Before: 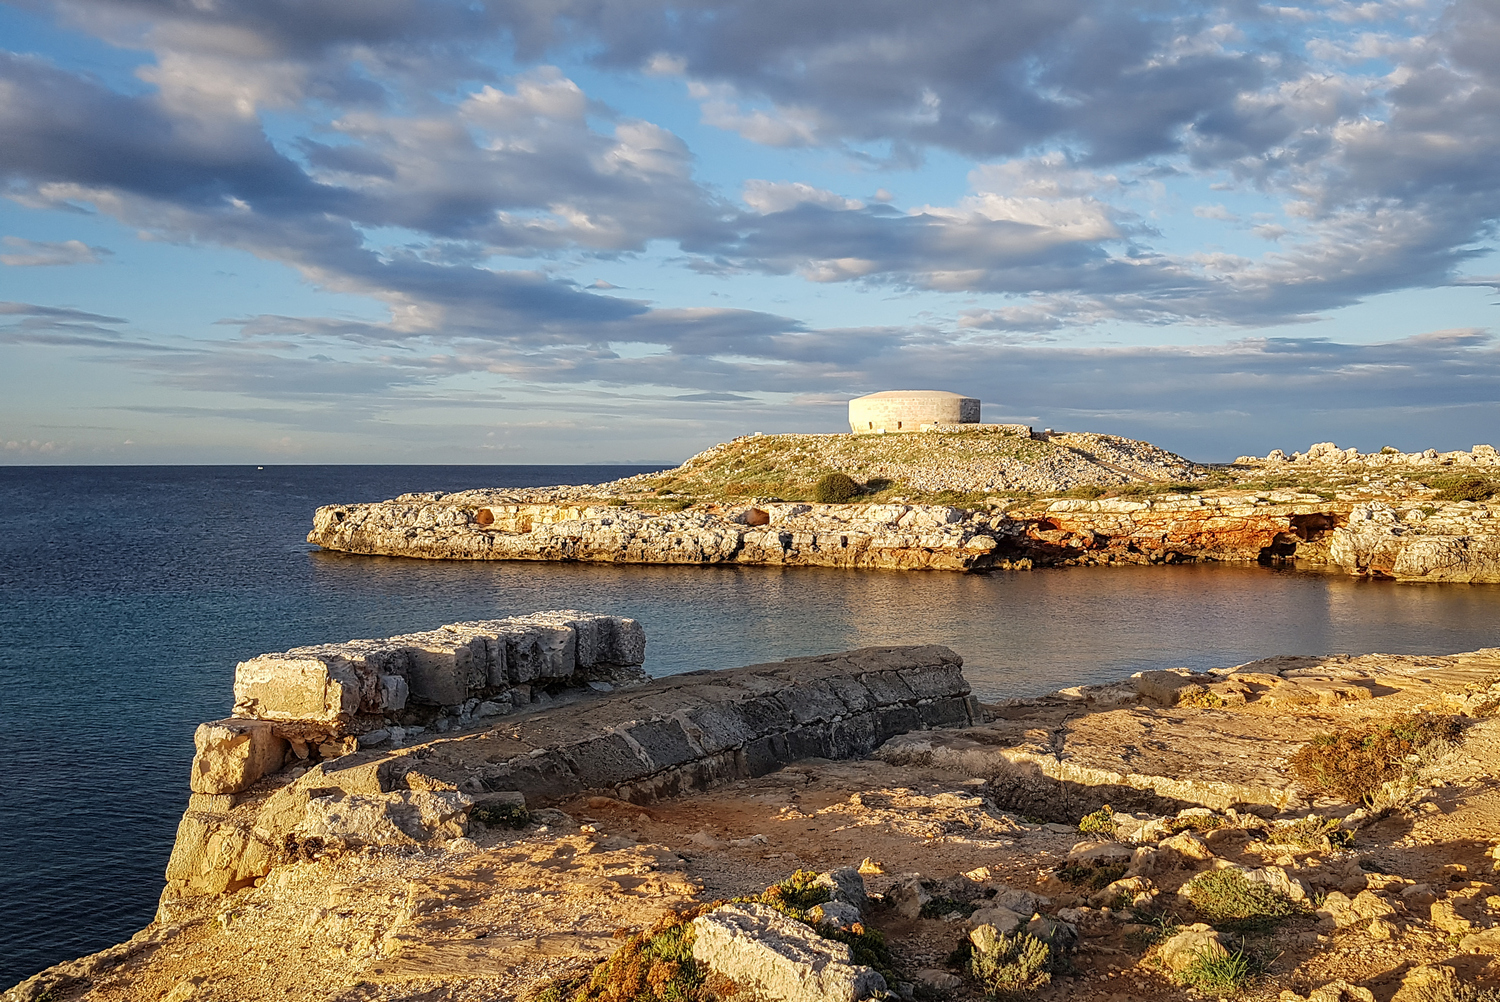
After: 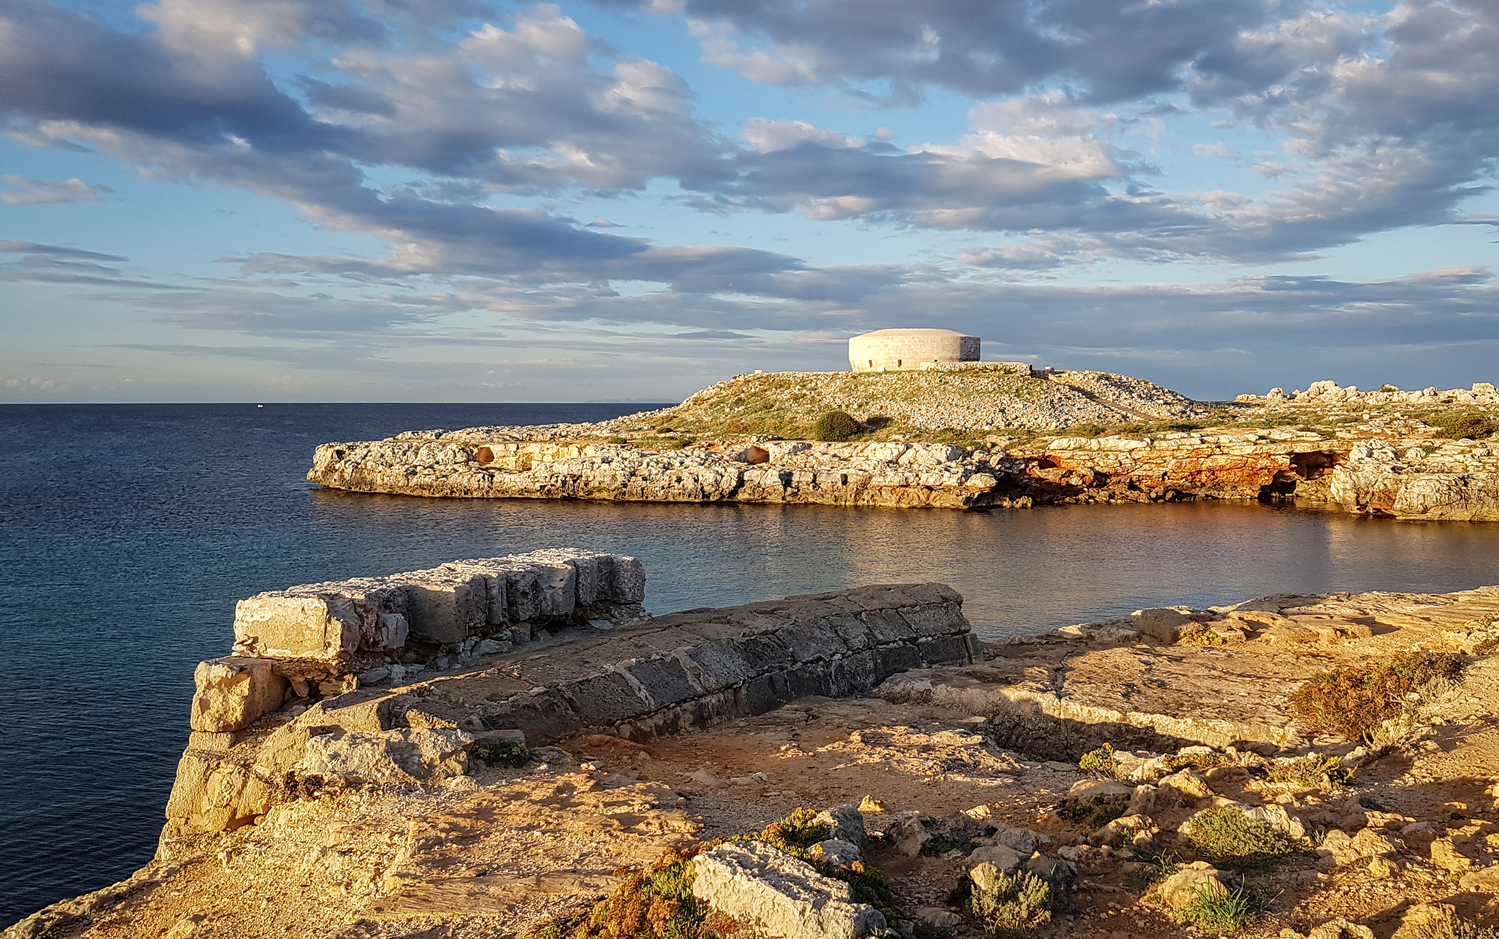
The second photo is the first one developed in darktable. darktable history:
crop and rotate: top 6.216%
